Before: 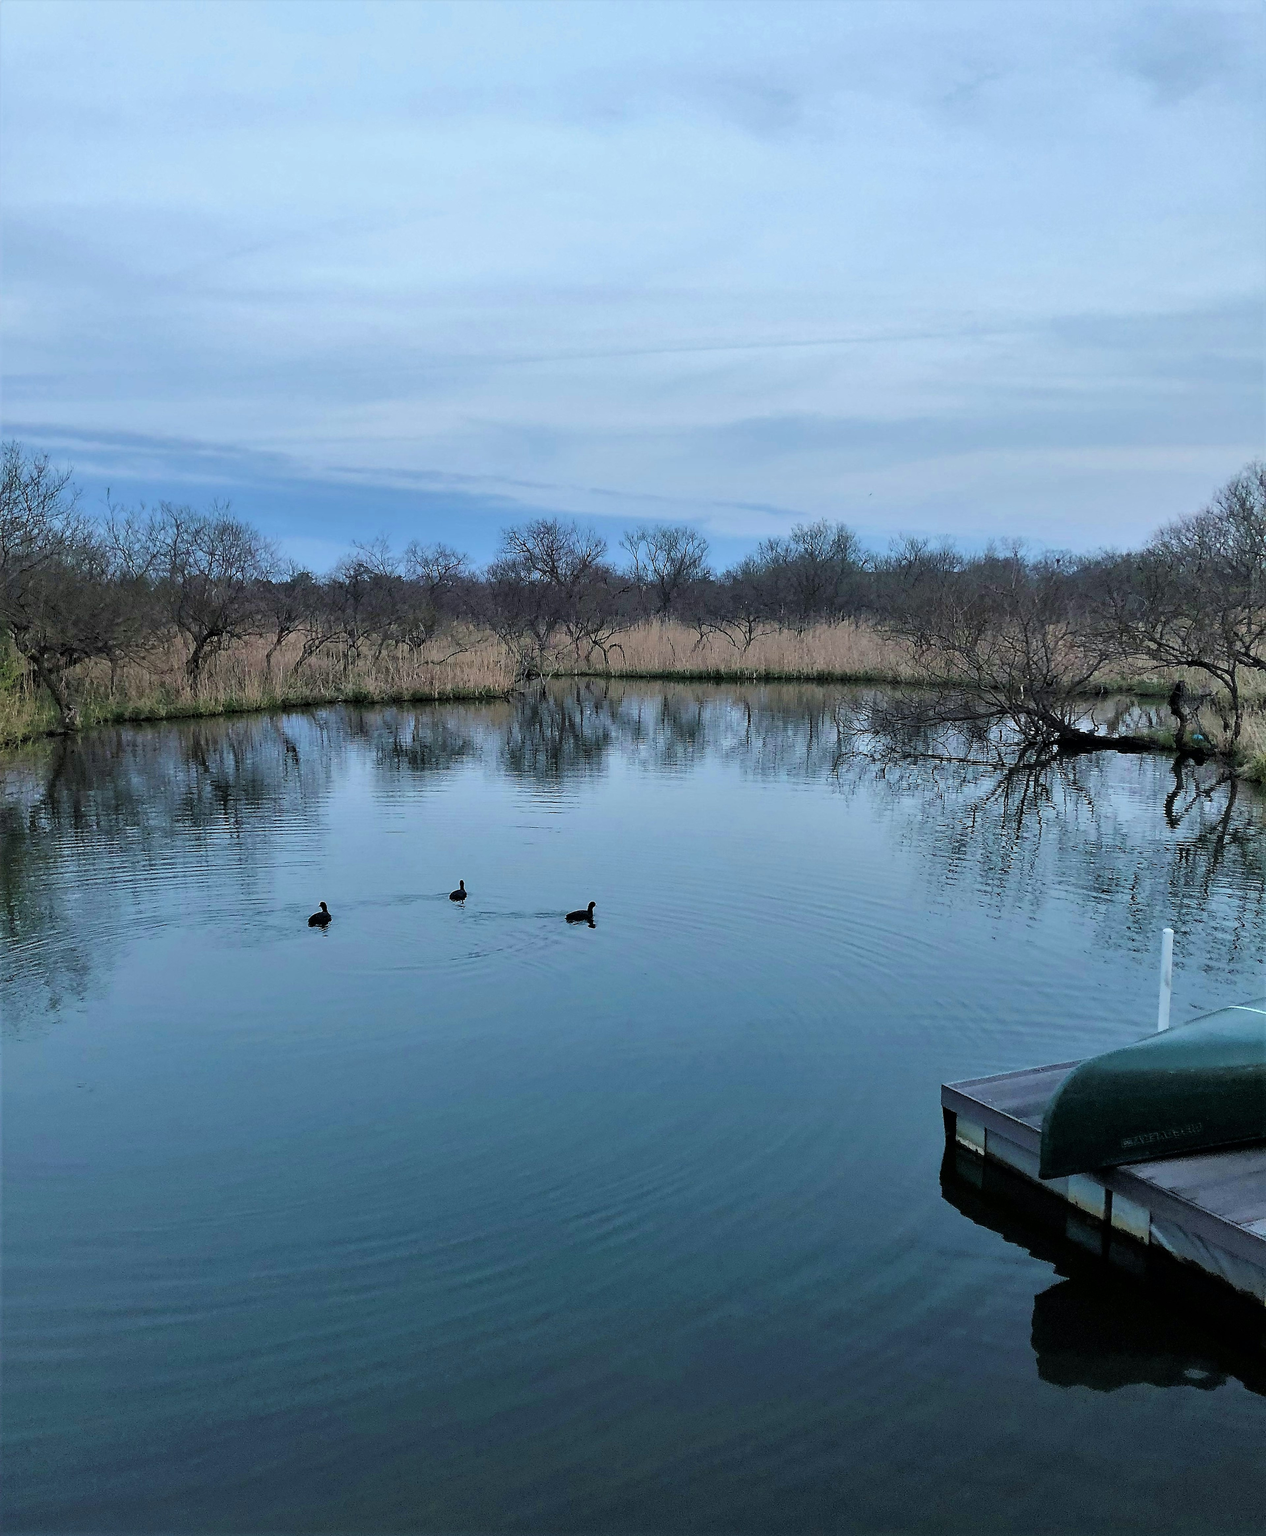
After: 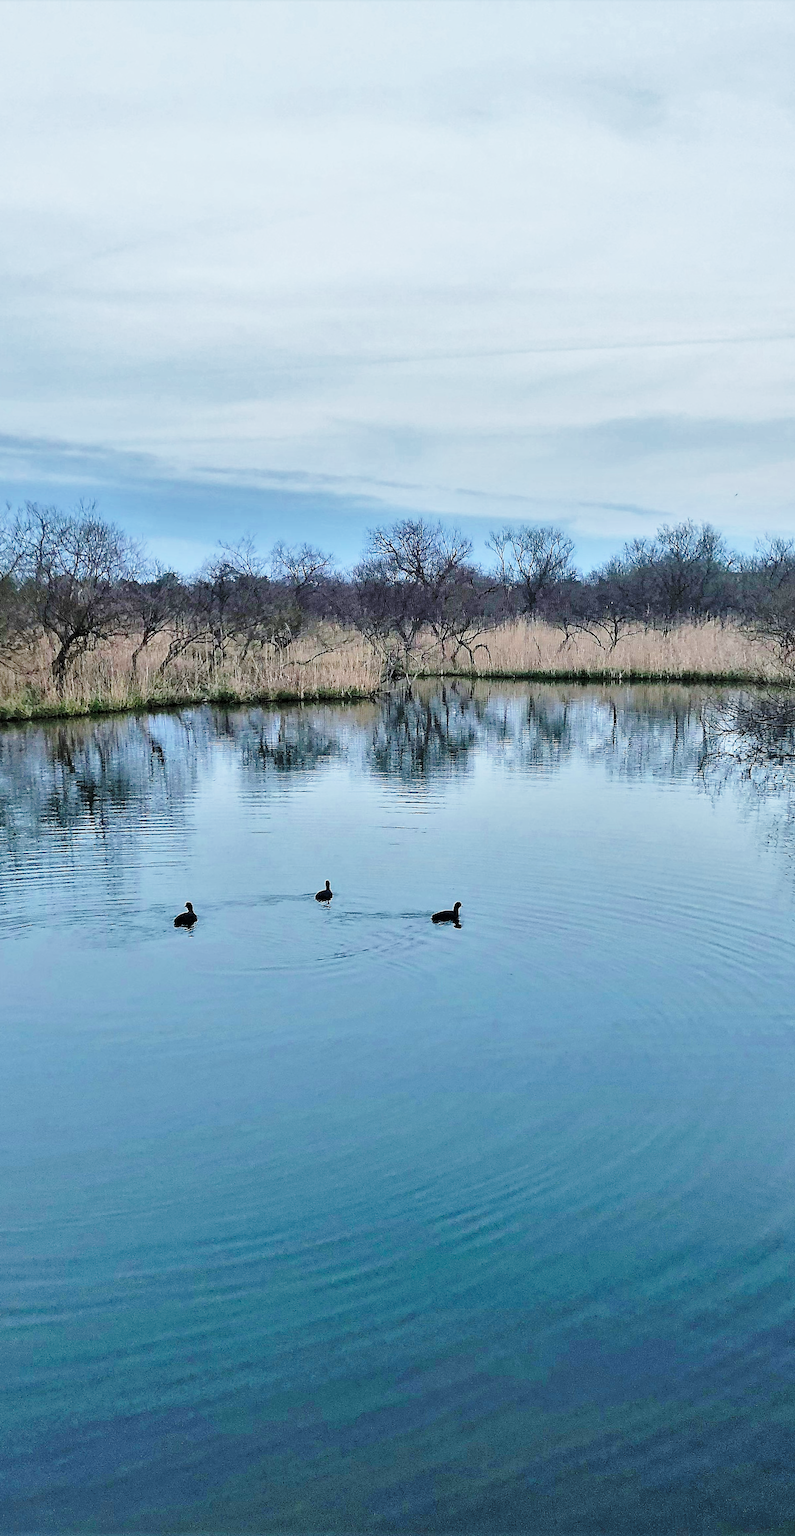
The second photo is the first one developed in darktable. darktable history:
crop: left 10.644%, right 26.528%
shadows and highlights: highlights color adjustment 0%, soften with gaussian
base curve: curves: ch0 [(0, 0) (0.028, 0.03) (0.121, 0.232) (0.46, 0.748) (0.859, 0.968) (1, 1)], preserve colors none
